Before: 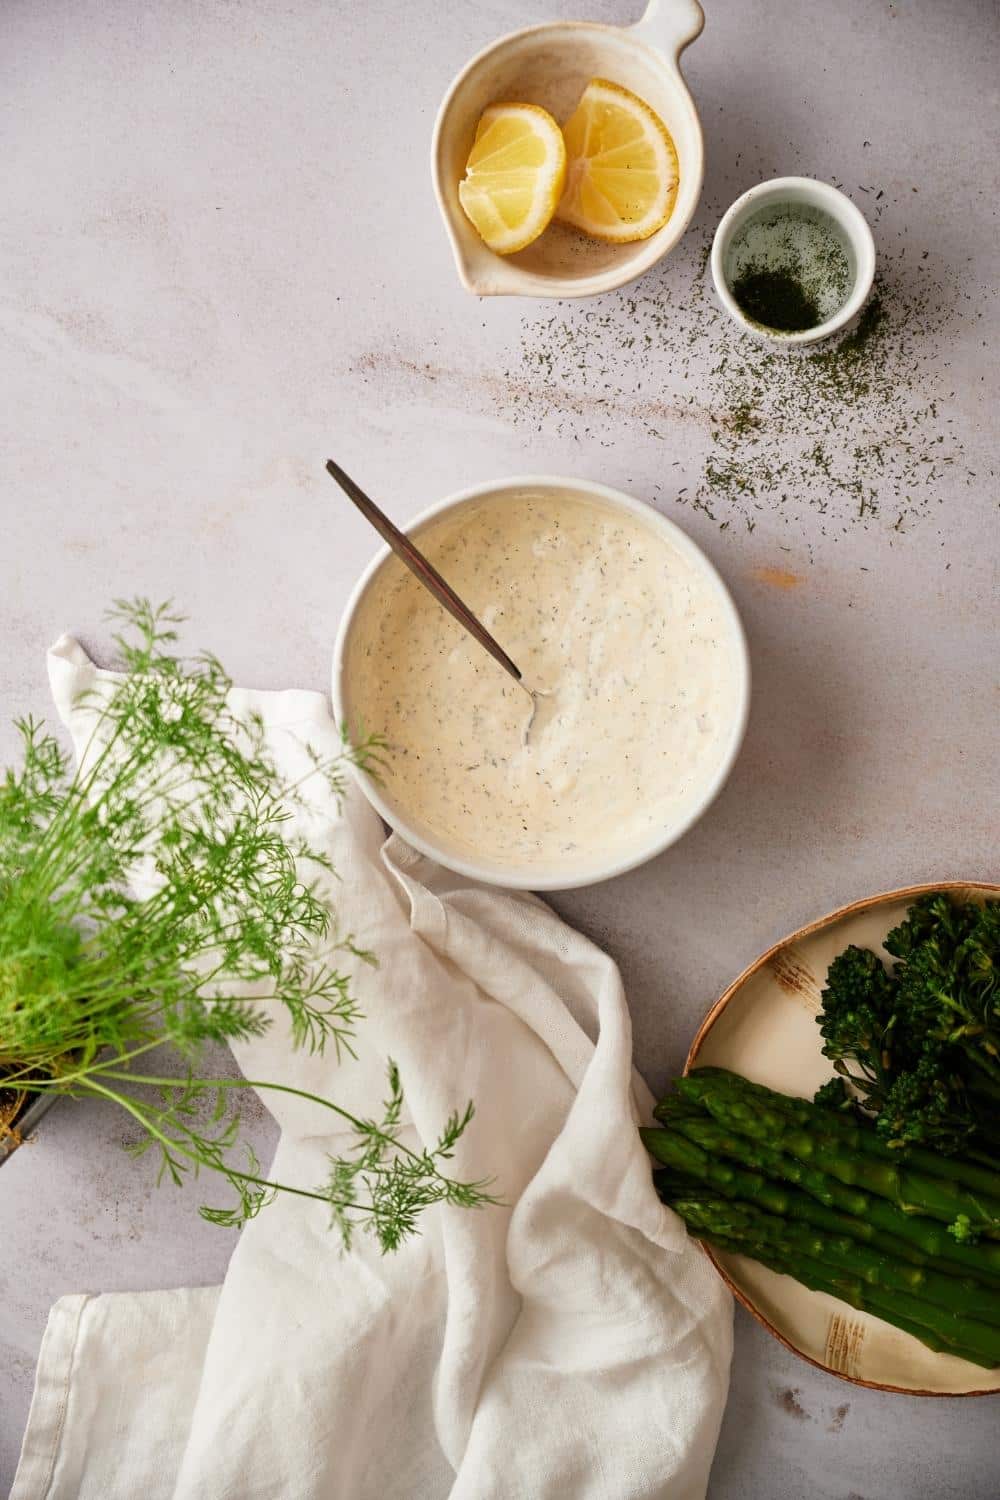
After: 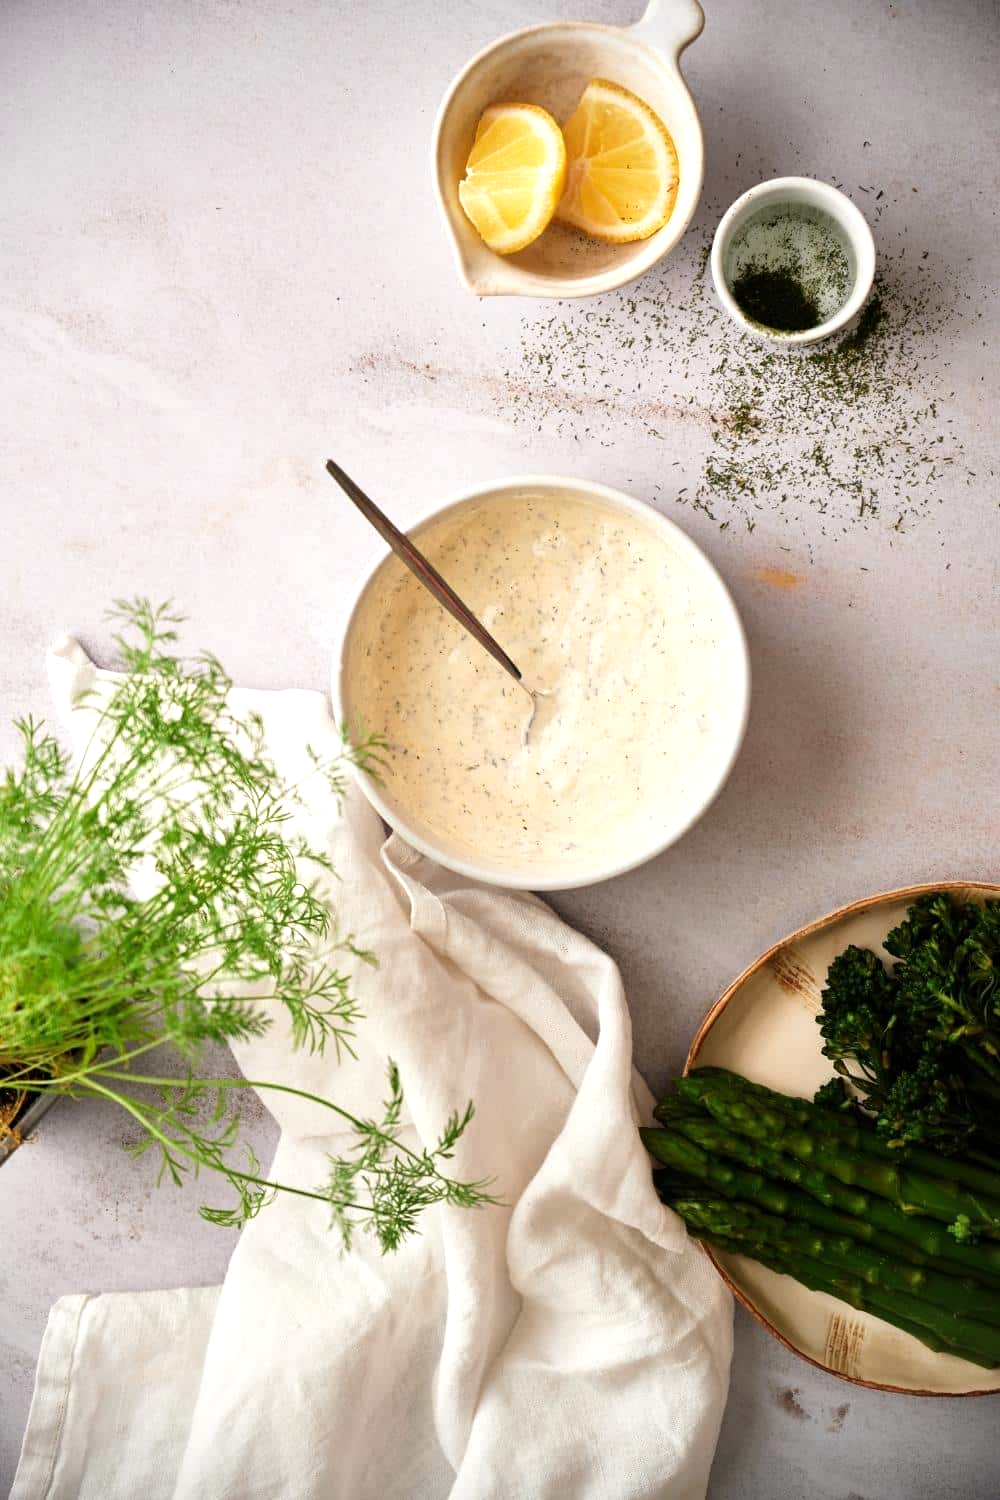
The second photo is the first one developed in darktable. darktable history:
vignetting: fall-off radius 60.51%, brightness -0.405, saturation -0.29
tone equalizer: -8 EV -0.43 EV, -7 EV -0.417 EV, -6 EV -0.32 EV, -5 EV -0.237 EV, -3 EV 0.241 EV, -2 EV 0.321 EV, -1 EV 0.405 EV, +0 EV 0.414 EV
